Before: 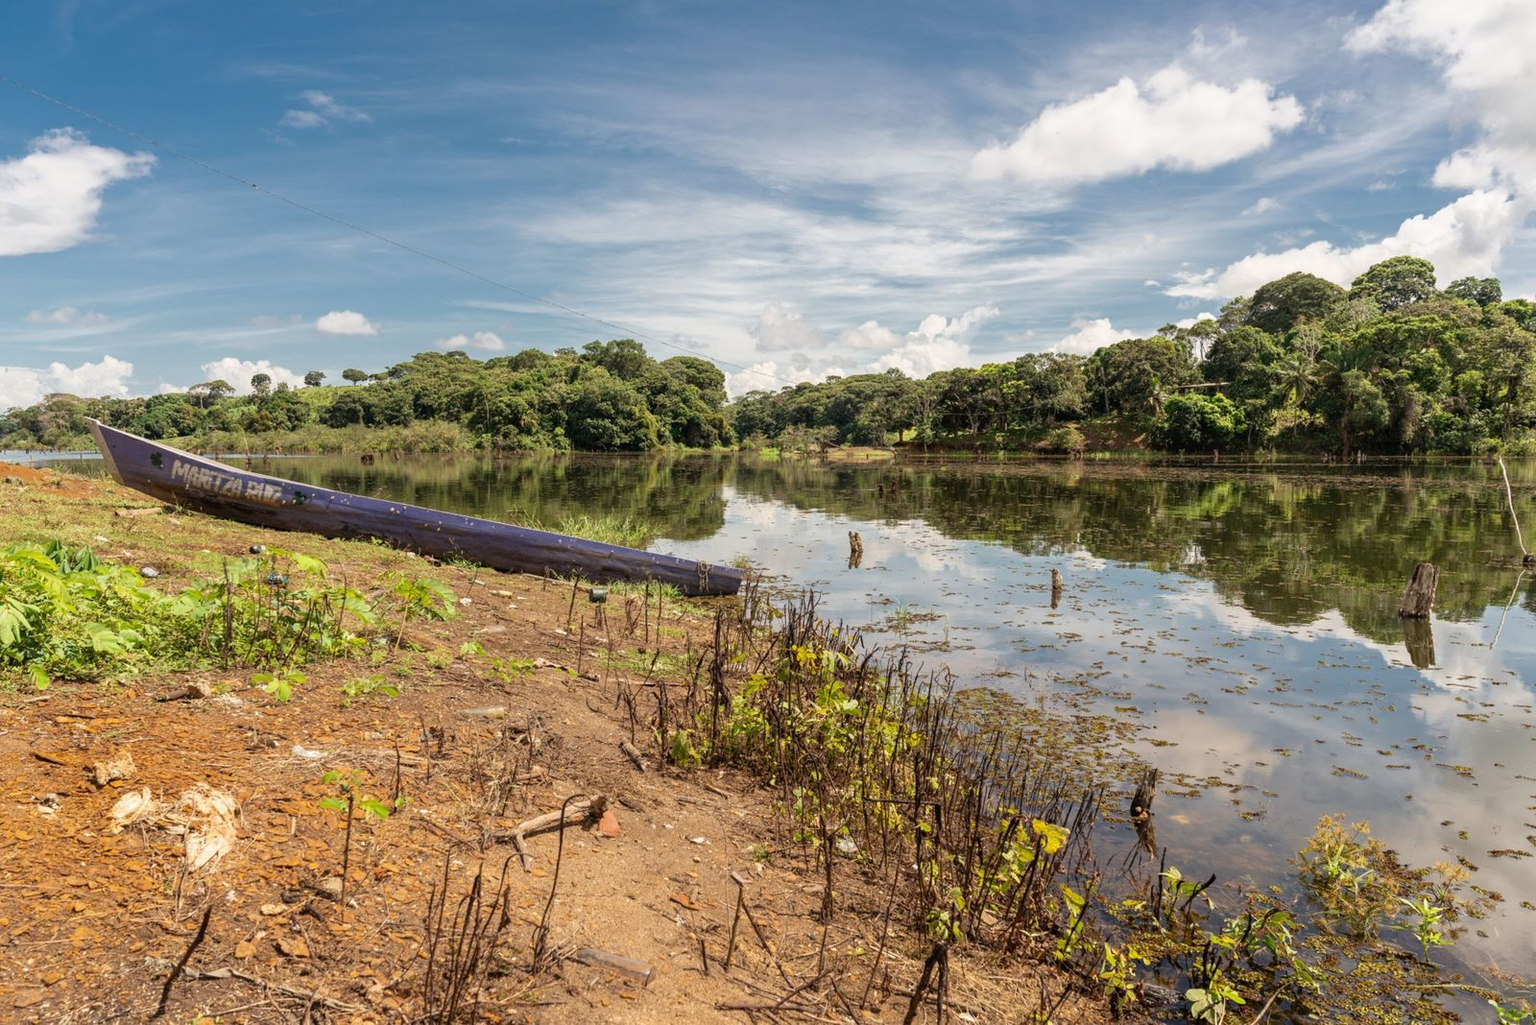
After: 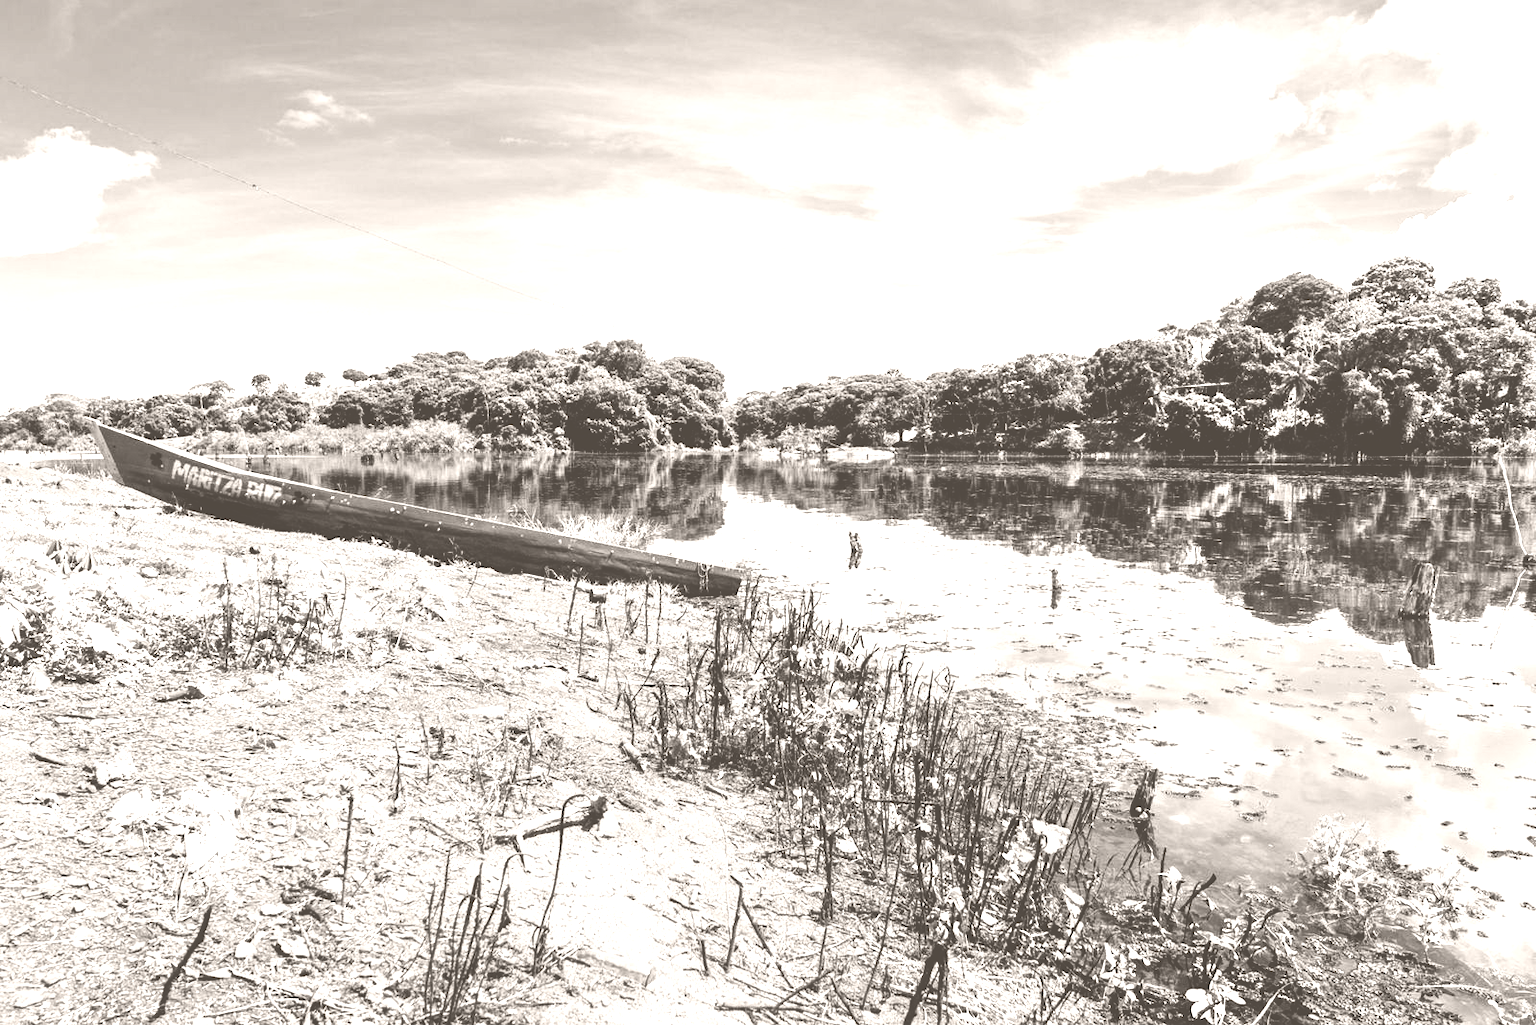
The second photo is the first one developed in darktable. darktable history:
shadows and highlights: low approximation 0.01, soften with gaussian
filmic rgb: black relative exposure -5 EV, hardness 2.88, contrast 1.3, highlights saturation mix -10%
contrast brightness saturation: contrast 0.22
colorize: hue 34.49°, saturation 35.33%, source mix 100%, lightness 55%, version 1
